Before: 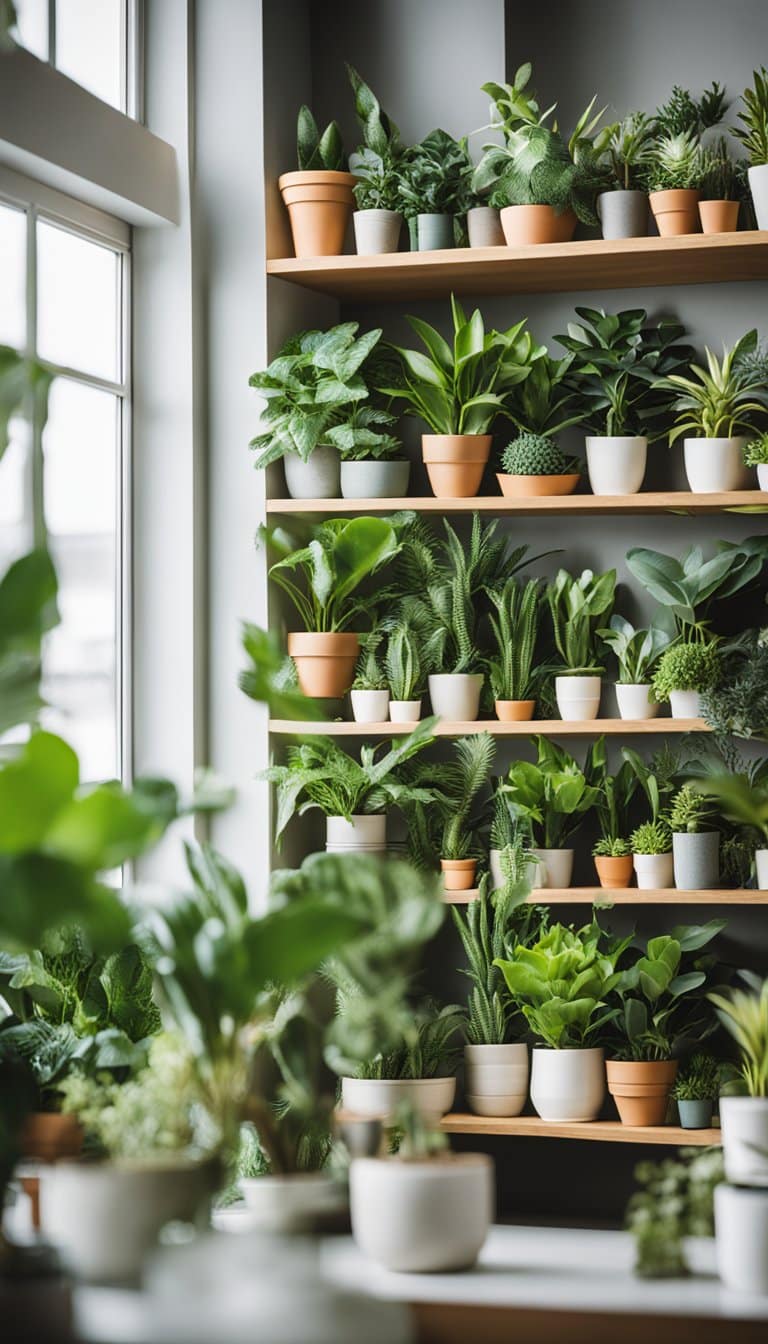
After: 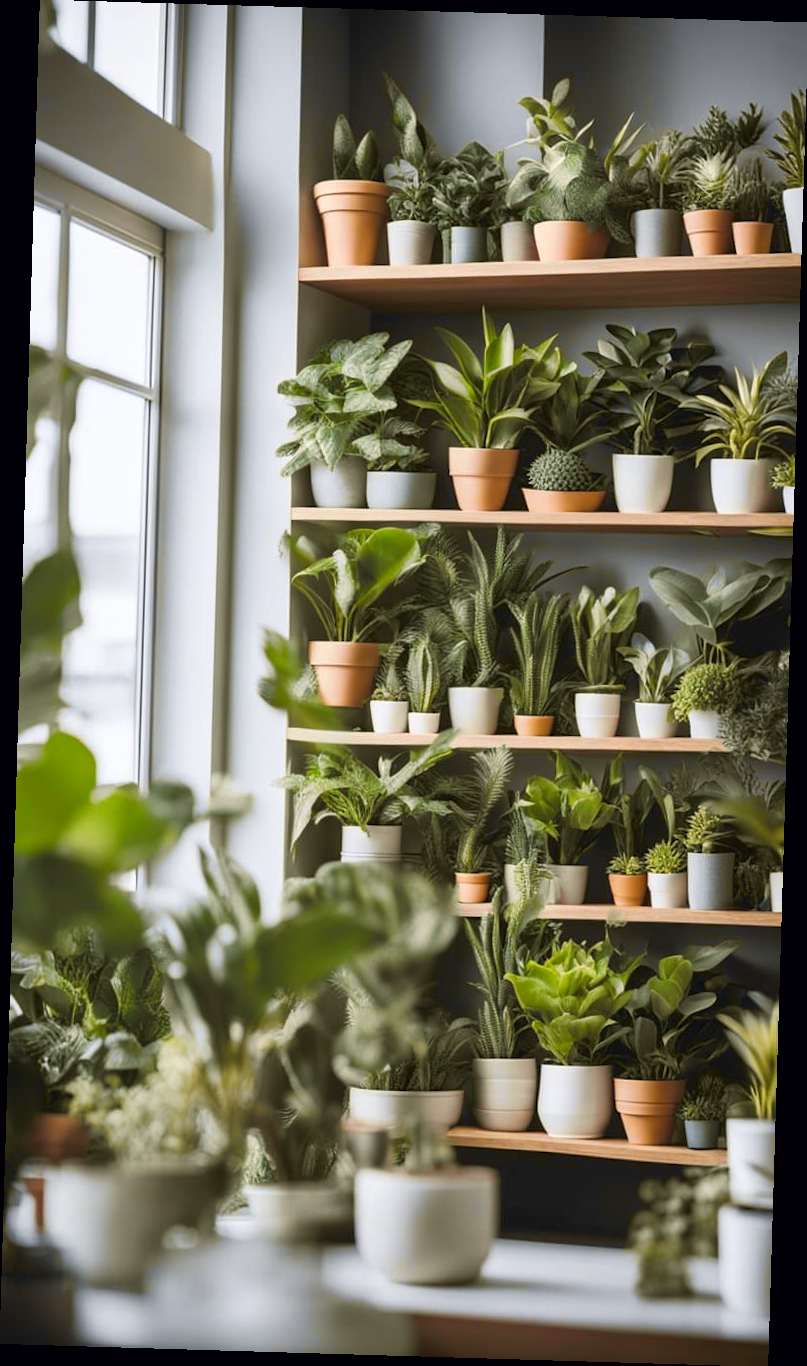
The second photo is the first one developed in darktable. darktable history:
tone curve: curves: ch0 [(0, 0) (0.15, 0.17) (0.452, 0.437) (0.611, 0.588) (0.751, 0.749) (1, 1)]; ch1 [(0, 0) (0.325, 0.327) (0.412, 0.45) (0.453, 0.484) (0.5, 0.501) (0.541, 0.55) (0.617, 0.612) (0.695, 0.697) (1, 1)]; ch2 [(0, 0) (0.386, 0.397) (0.452, 0.459) (0.505, 0.498) (0.524, 0.547) (0.574, 0.566) (0.633, 0.641) (1, 1)], color space Lab, independent channels, preserve colors none
rotate and perspective: rotation 1.72°, automatic cropping off
